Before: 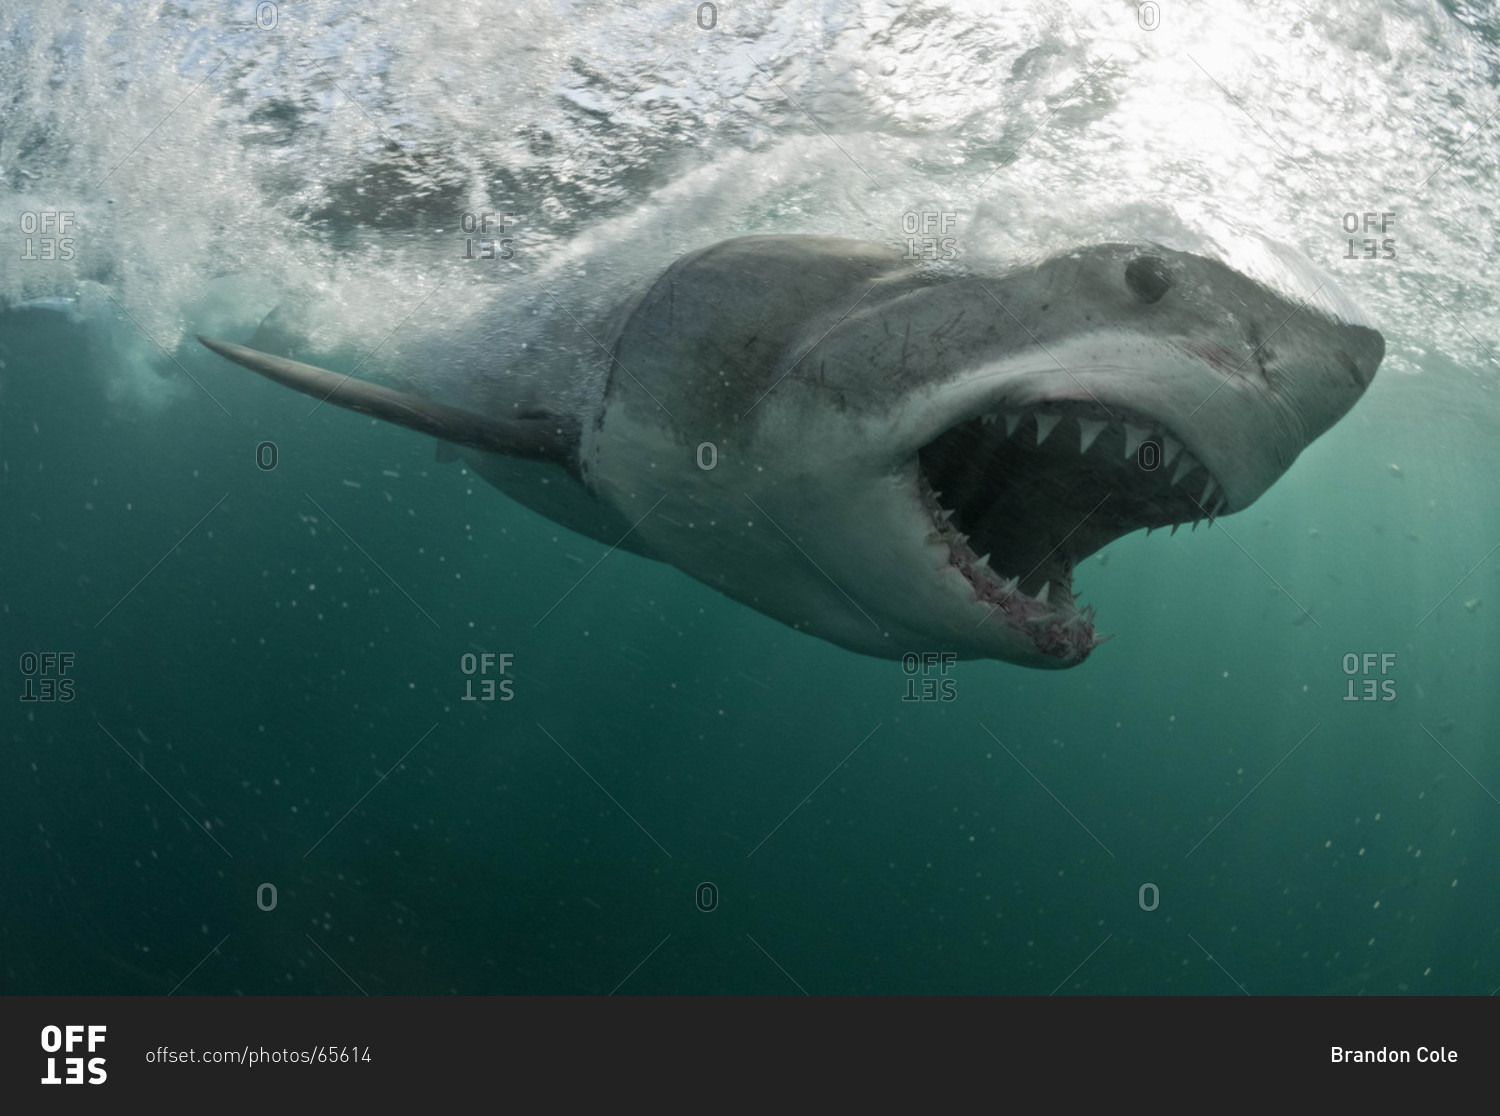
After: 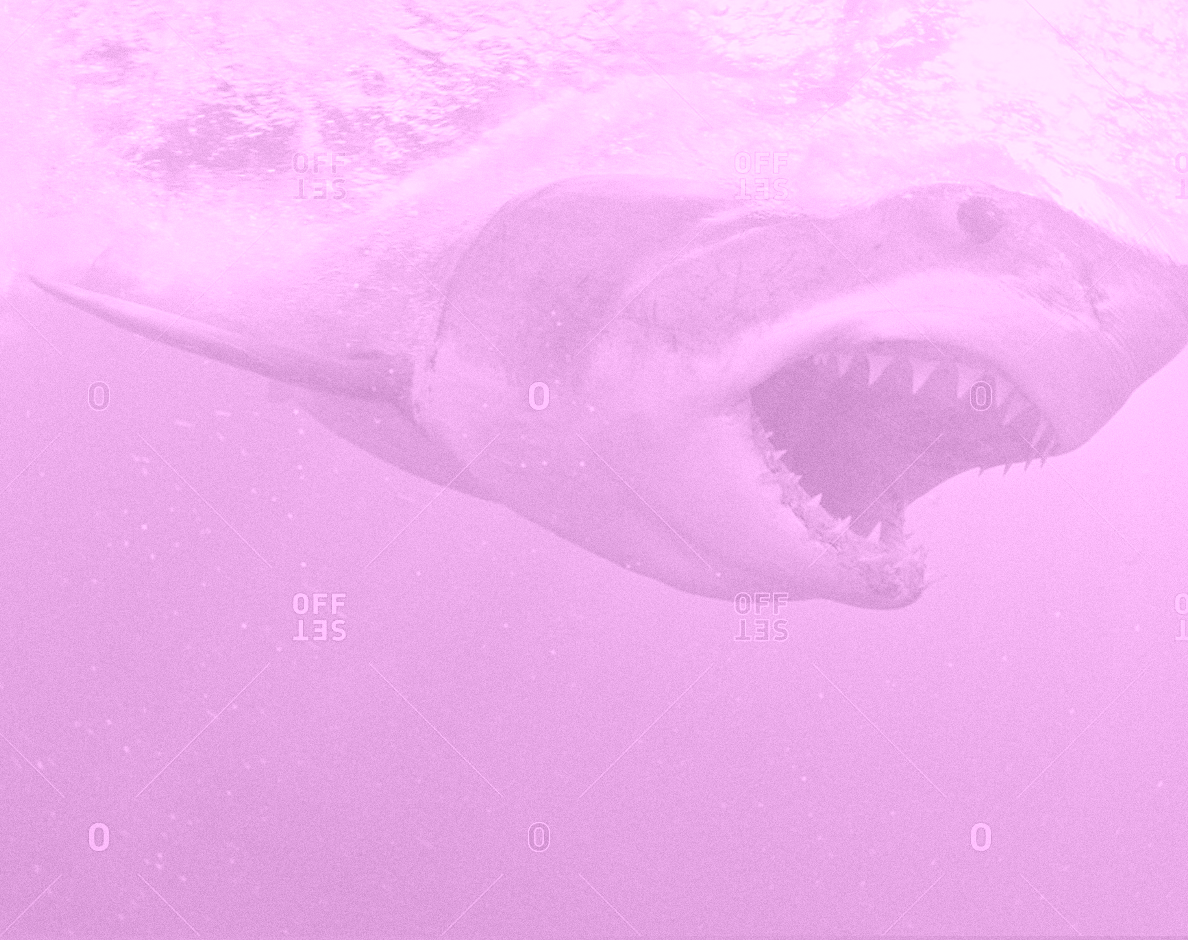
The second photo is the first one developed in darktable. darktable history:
sharpen: on, module defaults
colorize: hue 331.2°, saturation 75%, source mix 30.28%, lightness 70.52%, version 1
local contrast: mode bilateral grid, contrast 20, coarseness 50, detail 120%, midtone range 0.2
shadows and highlights: on, module defaults
grain: coarseness 0.09 ISO
crop: left 11.225%, top 5.381%, right 9.565%, bottom 10.314%
